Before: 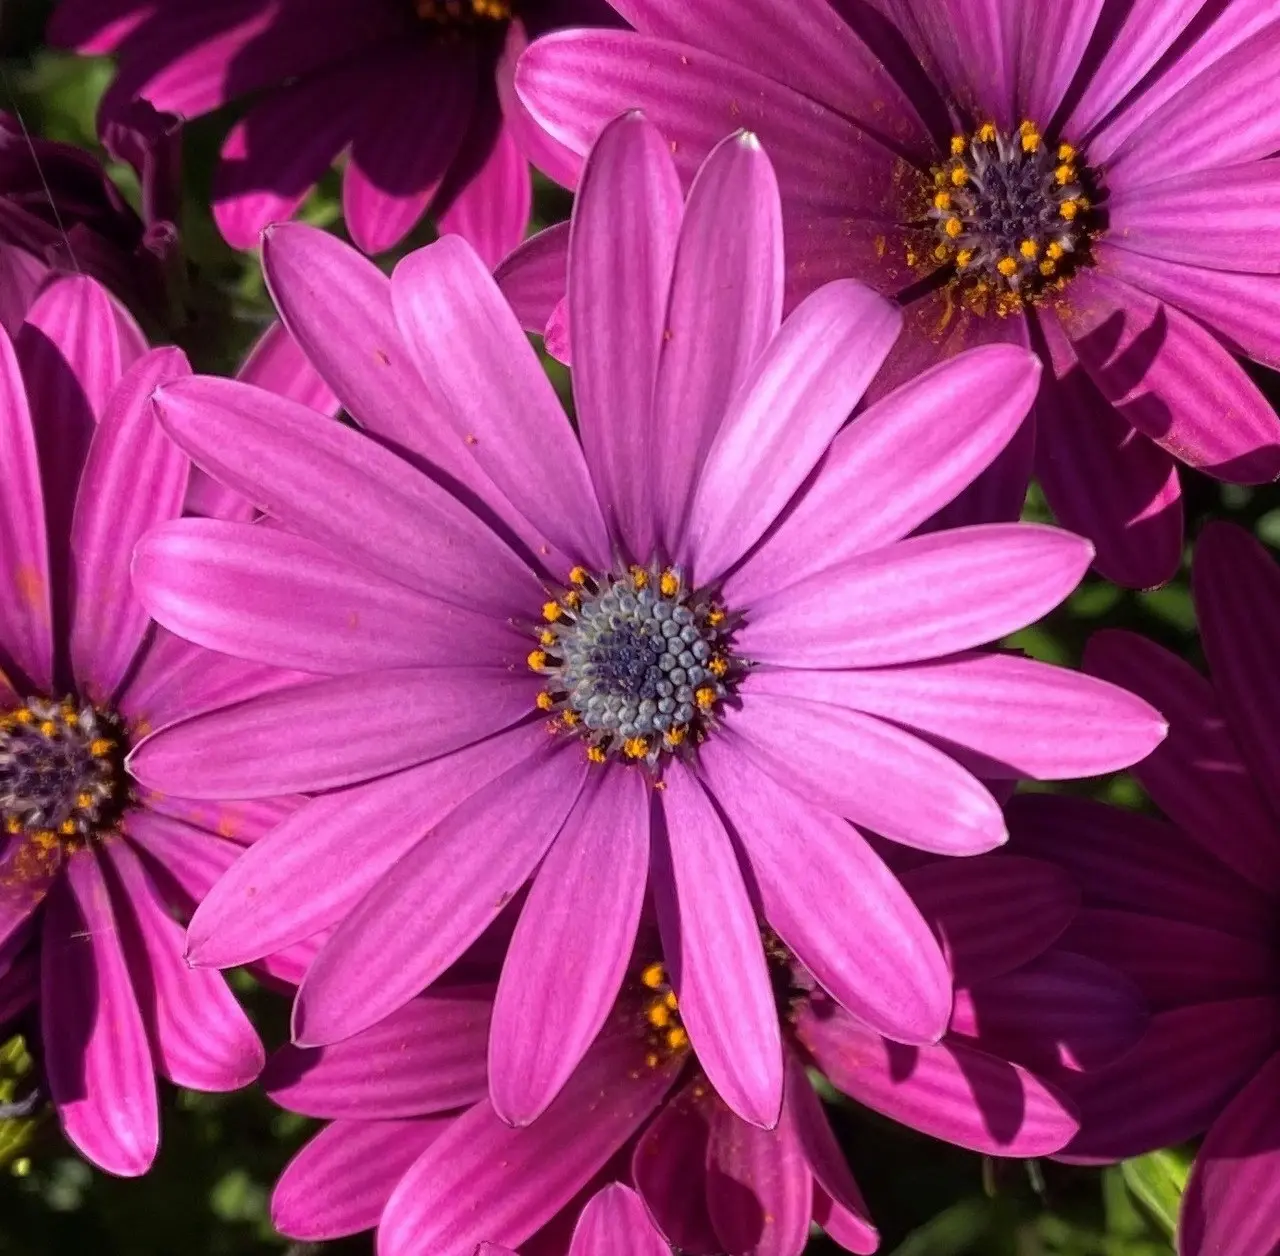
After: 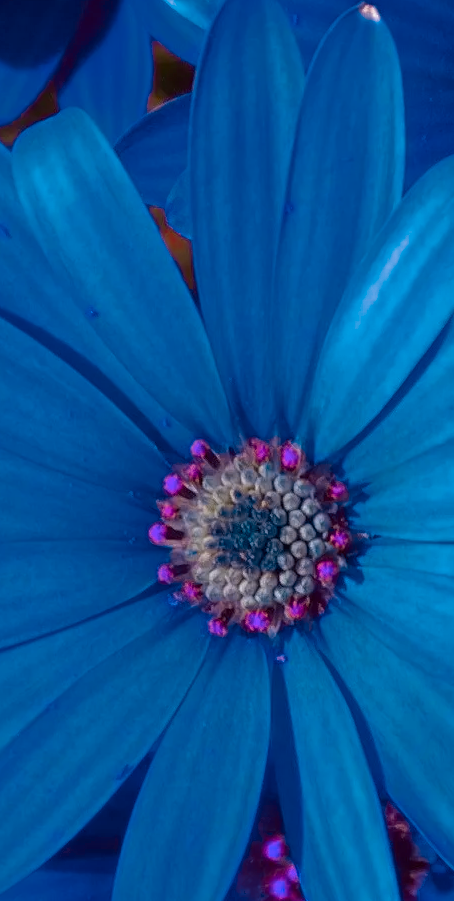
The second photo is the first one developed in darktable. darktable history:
color zones: curves: ch0 [(0.826, 0.353)]; ch1 [(0.242, 0.647) (0.889, 0.342)]; ch2 [(0.246, 0.089) (0.969, 0.068)]
crop and rotate: left 29.641%, top 10.188%, right 34.858%, bottom 18.037%
